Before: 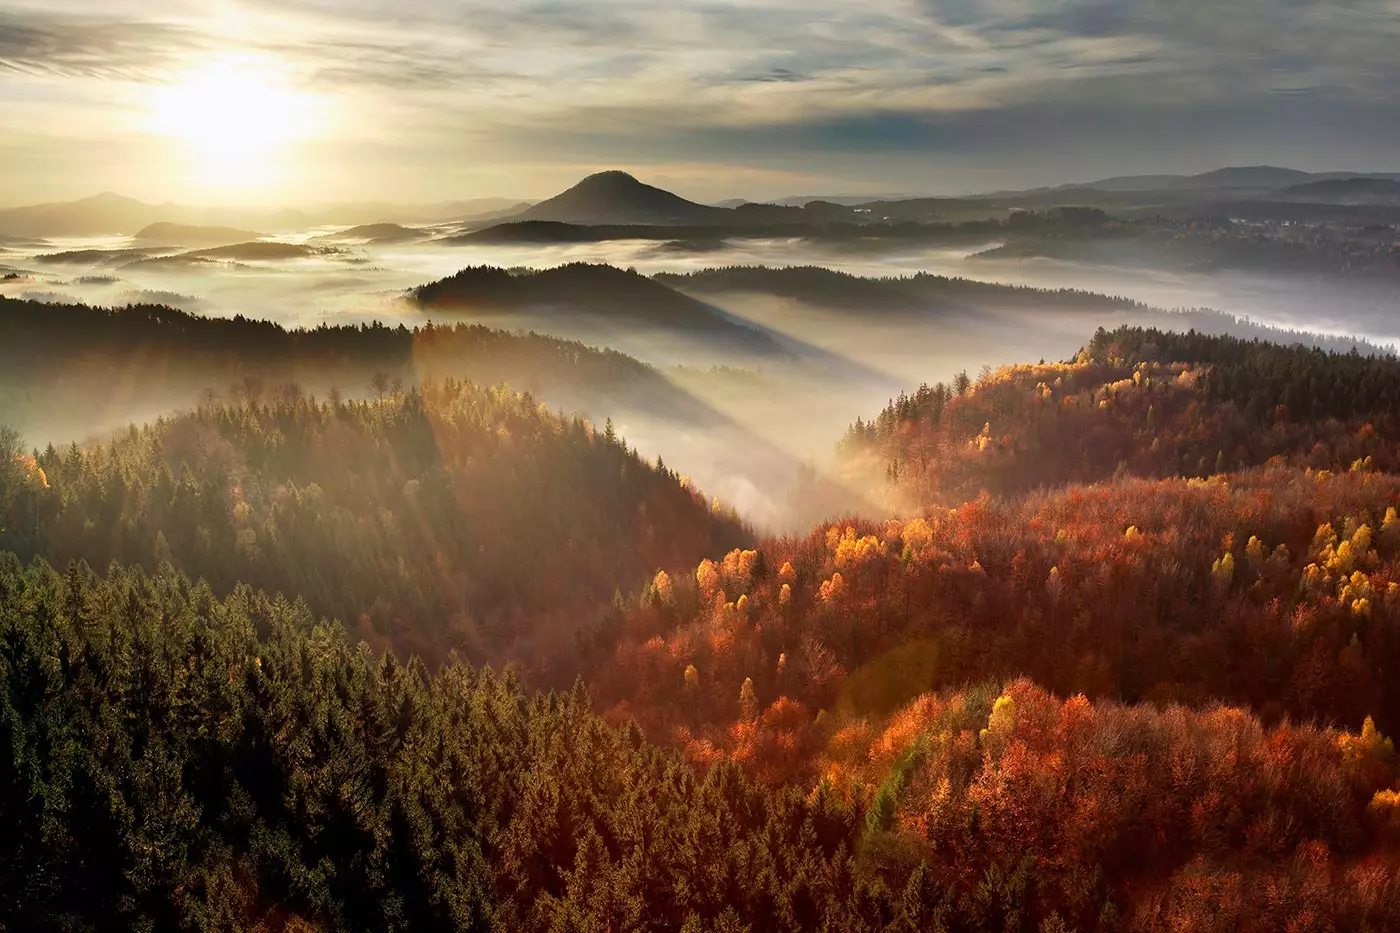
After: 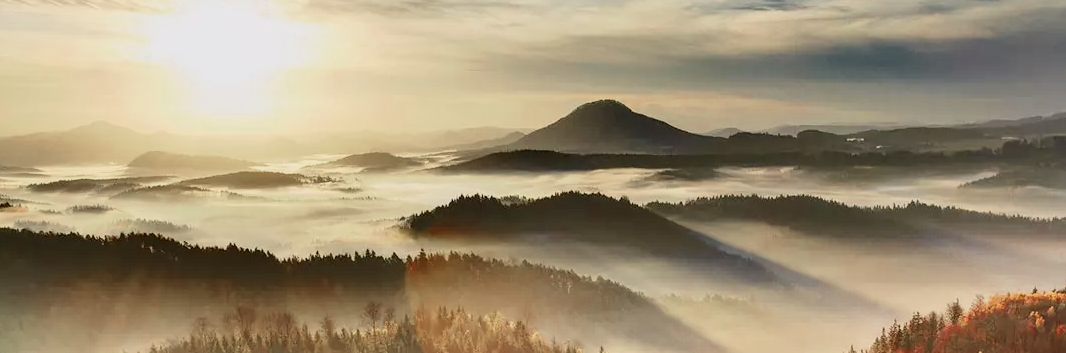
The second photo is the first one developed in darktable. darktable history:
color zones: curves: ch0 [(0, 0.5) (0.125, 0.4) (0.25, 0.5) (0.375, 0.4) (0.5, 0.4) (0.625, 0.35) (0.75, 0.35) (0.875, 0.5)]; ch1 [(0, 0.35) (0.125, 0.45) (0.25, 0.35) (0.375, 0.35) (0.5, 0.35) (0.625, 0.35) (0.75, 0.45) (0.875, 0.35)]; ch2 [(0, 0.6) (0.125, 0.5) (0.25, 0.5) (0.375, 0.6) (0.5, 0.6) (0.625, 0.5) (0.75, 0.5) (0.875, 0.5)]
local contrast: on, module defaults
crop: left 0.51%, top 7.635%, right 23.283%, bottom 54.508%
tone curve: curves: ch0 [(0, 0) (0.091, 0.066) (0.184, 0.16) (0.491, 0.519) (0.748, 0.765) (1, 0.919)]; ch1 [(0, 0) (0.179, 0.173) (0.322, 0.32) (0.424, 0.424) (0.502, 0.504) (0.56, 0.575) (0.631, 0.675) (0.777, 0.806) (1, 1)]; ch2 [(0, 0) (0.434, 0.447) (0.497, 0.498) (0.539, 0.566) (0.676, 0.691) (1, 1)], color space Lab, independent channels, preserve colors none
